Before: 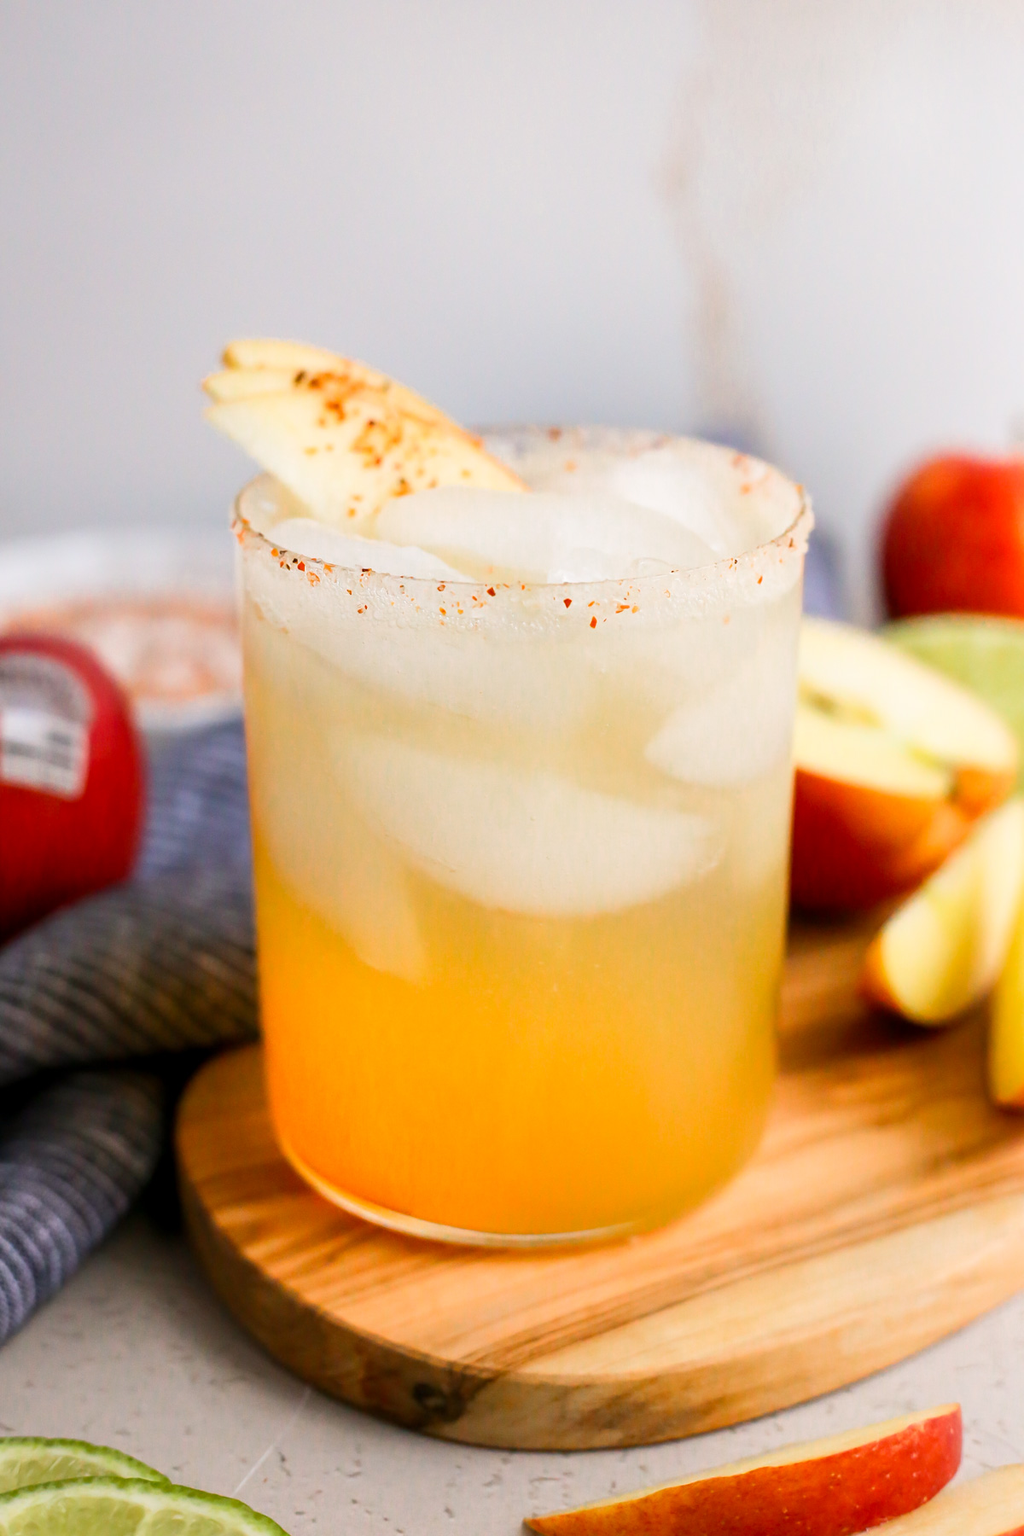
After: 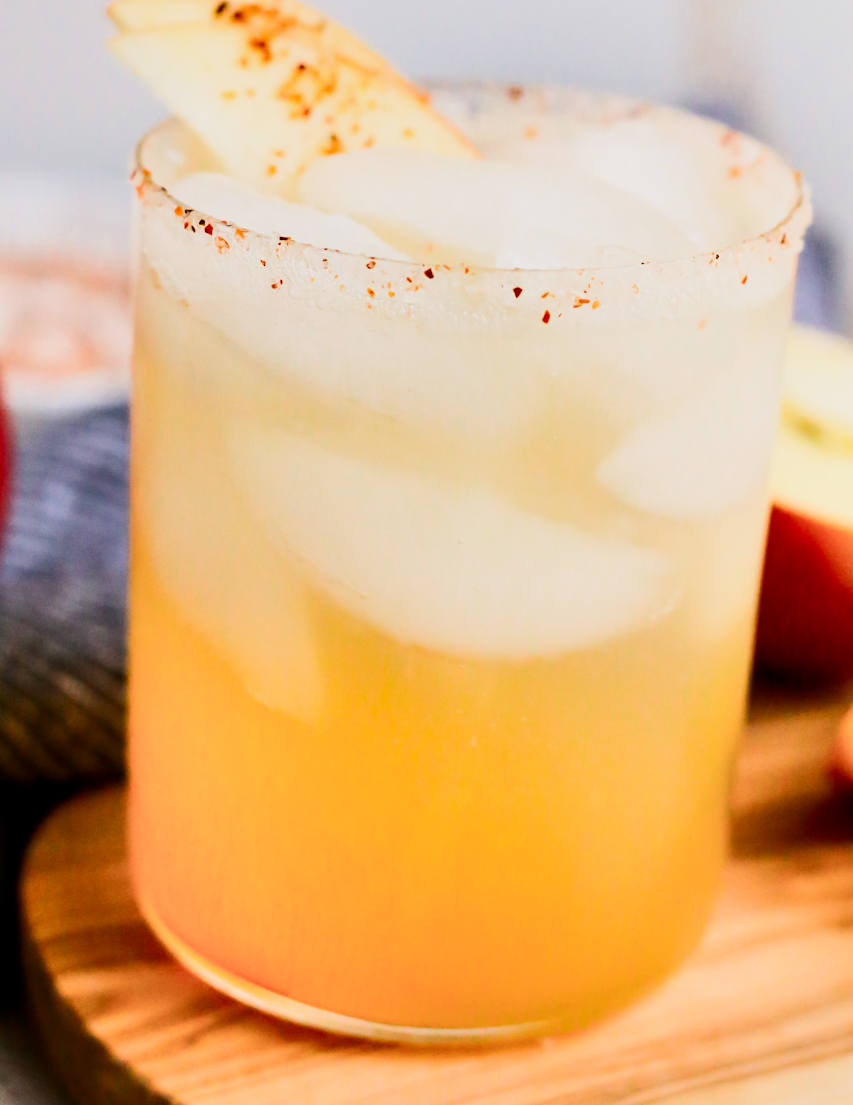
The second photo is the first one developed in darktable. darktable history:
shadows and highlights: soften with gaussian
filmic rgb: black relative exposure -7.65 EV, white relative exposure 4.56 EV, hardness 3.61, preserve chrominance max RGB
crop and rotate: angle -3.7°, left 9.907%, top 20.791%, right 12.251%, bottom 11.951%
contrast brightness saturation: contrast 0.288
tone equalizer: edges refinement/feathering 500, mask exposure compensation -1.57 EV, preserve details no
exposure: black level correction 0, exposure 1.199 EV, compensate exposure bias true, compensate highlight preservation false
